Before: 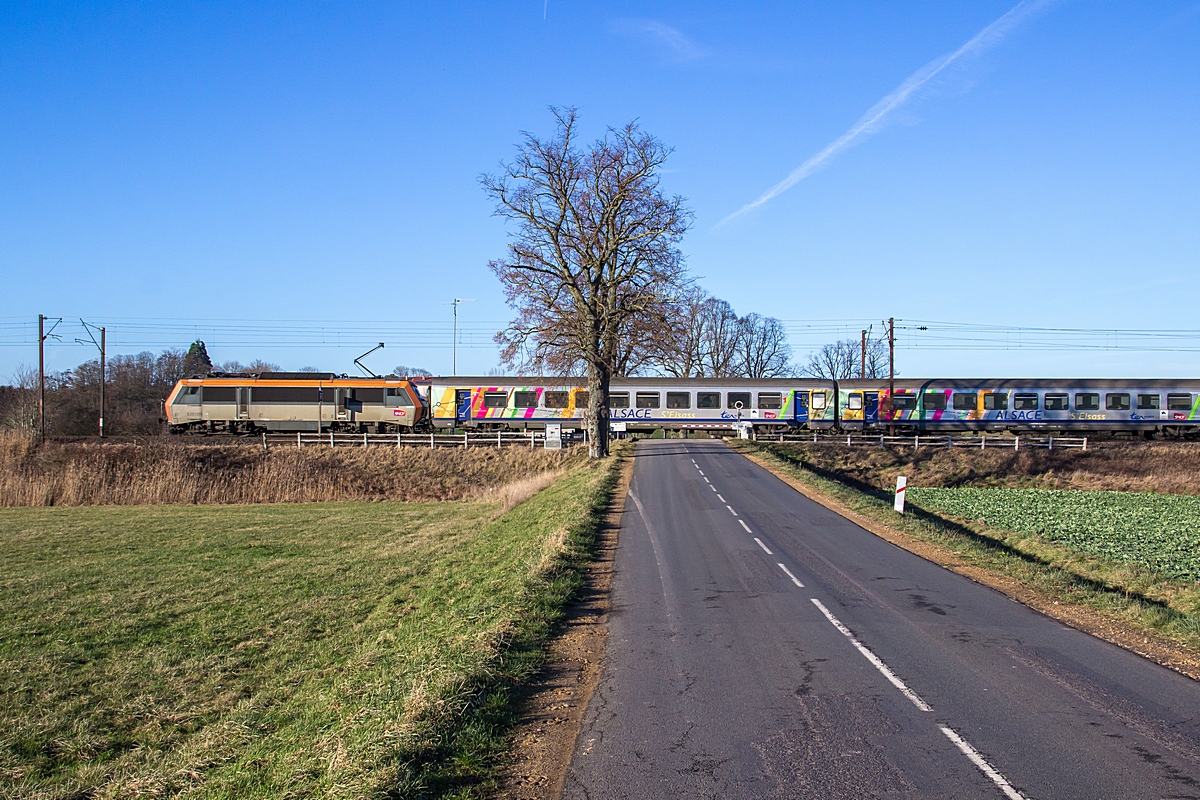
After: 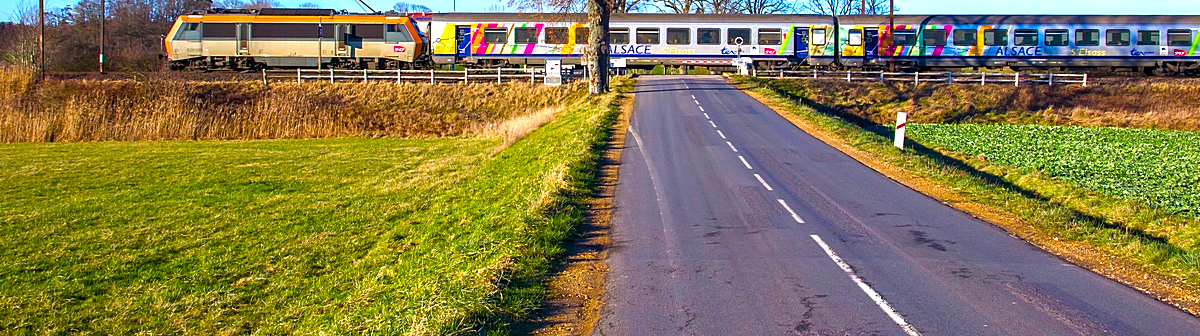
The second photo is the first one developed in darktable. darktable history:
crop: top 45.551%, bottom 12.262%
color balance rgb: linear chroma grading › global chroma 25%, perceptual saturation grading › global saturation 45%, perceptual saturation grading › highlights -50%, perceptual saturation grading › shadows 30%, perceptual brilliance grading › global brilliance 18%, global vibrance 40%
